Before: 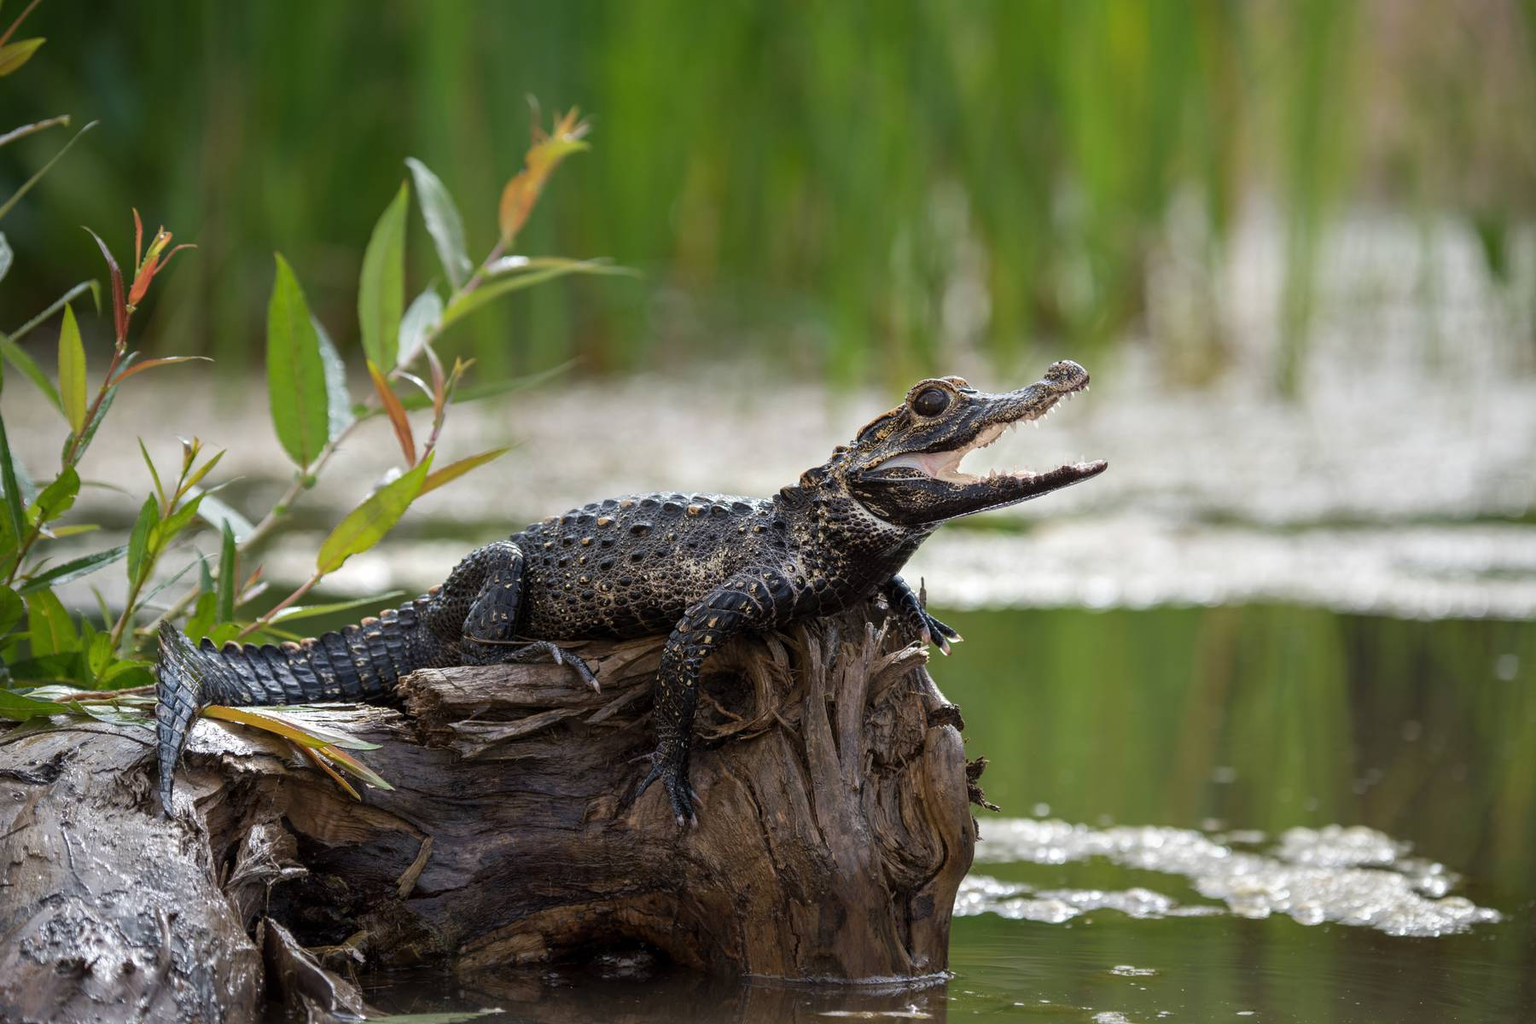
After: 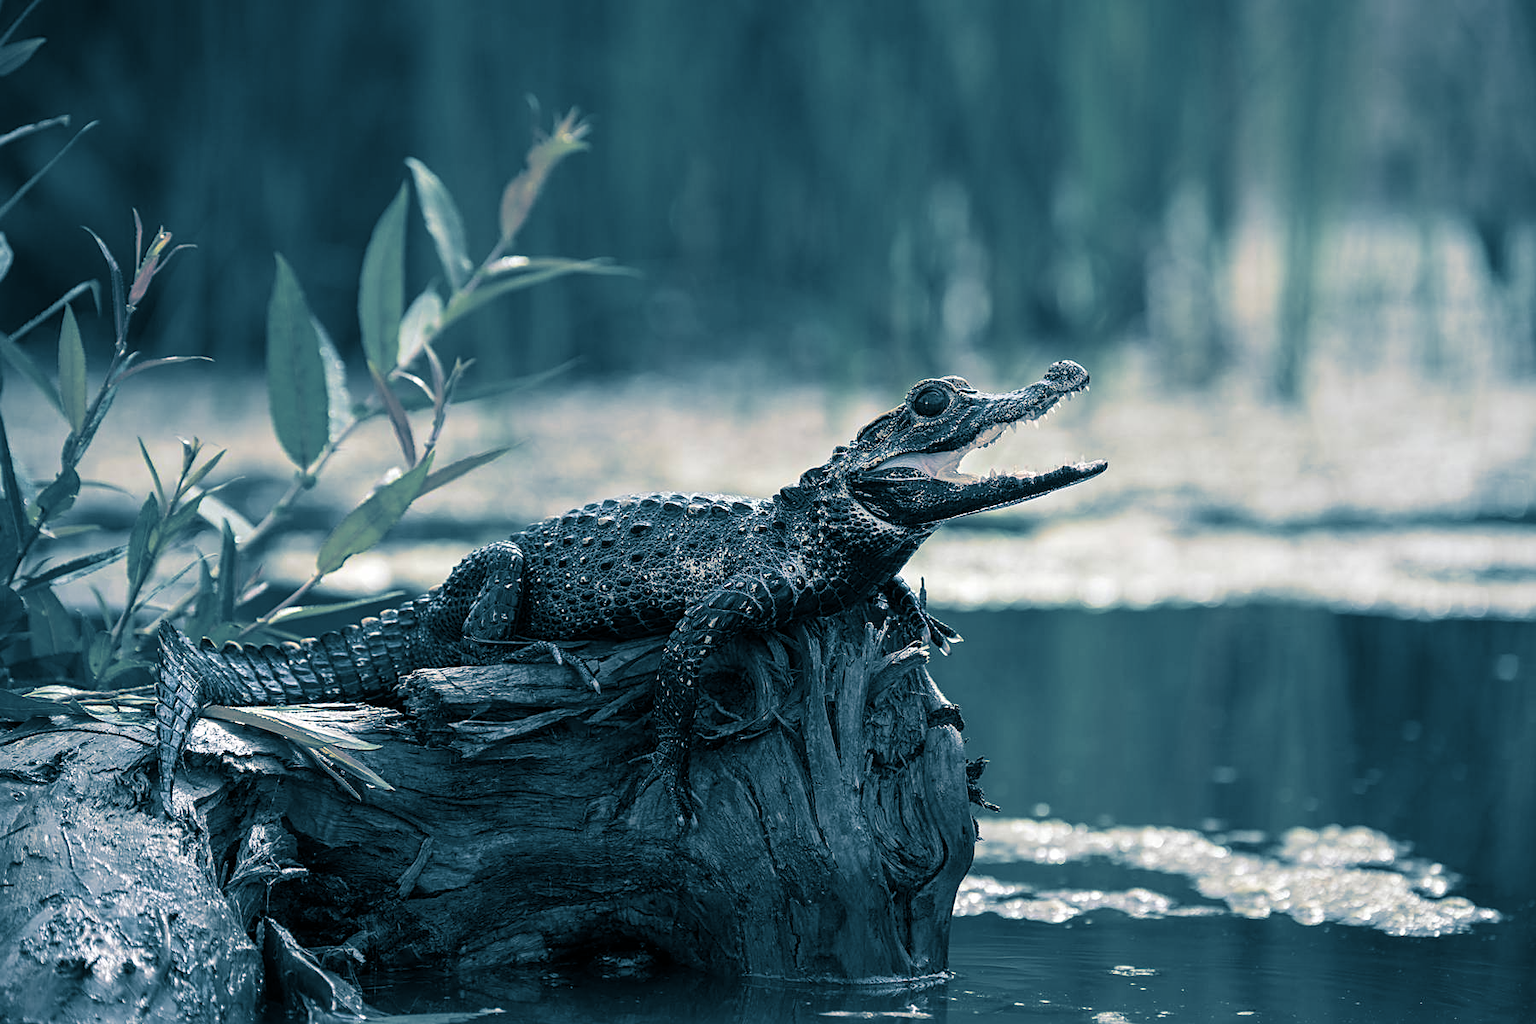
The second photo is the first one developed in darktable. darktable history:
split-toning: shadows › hue 212.4°, balance -70
sharpen: on, module defaults
